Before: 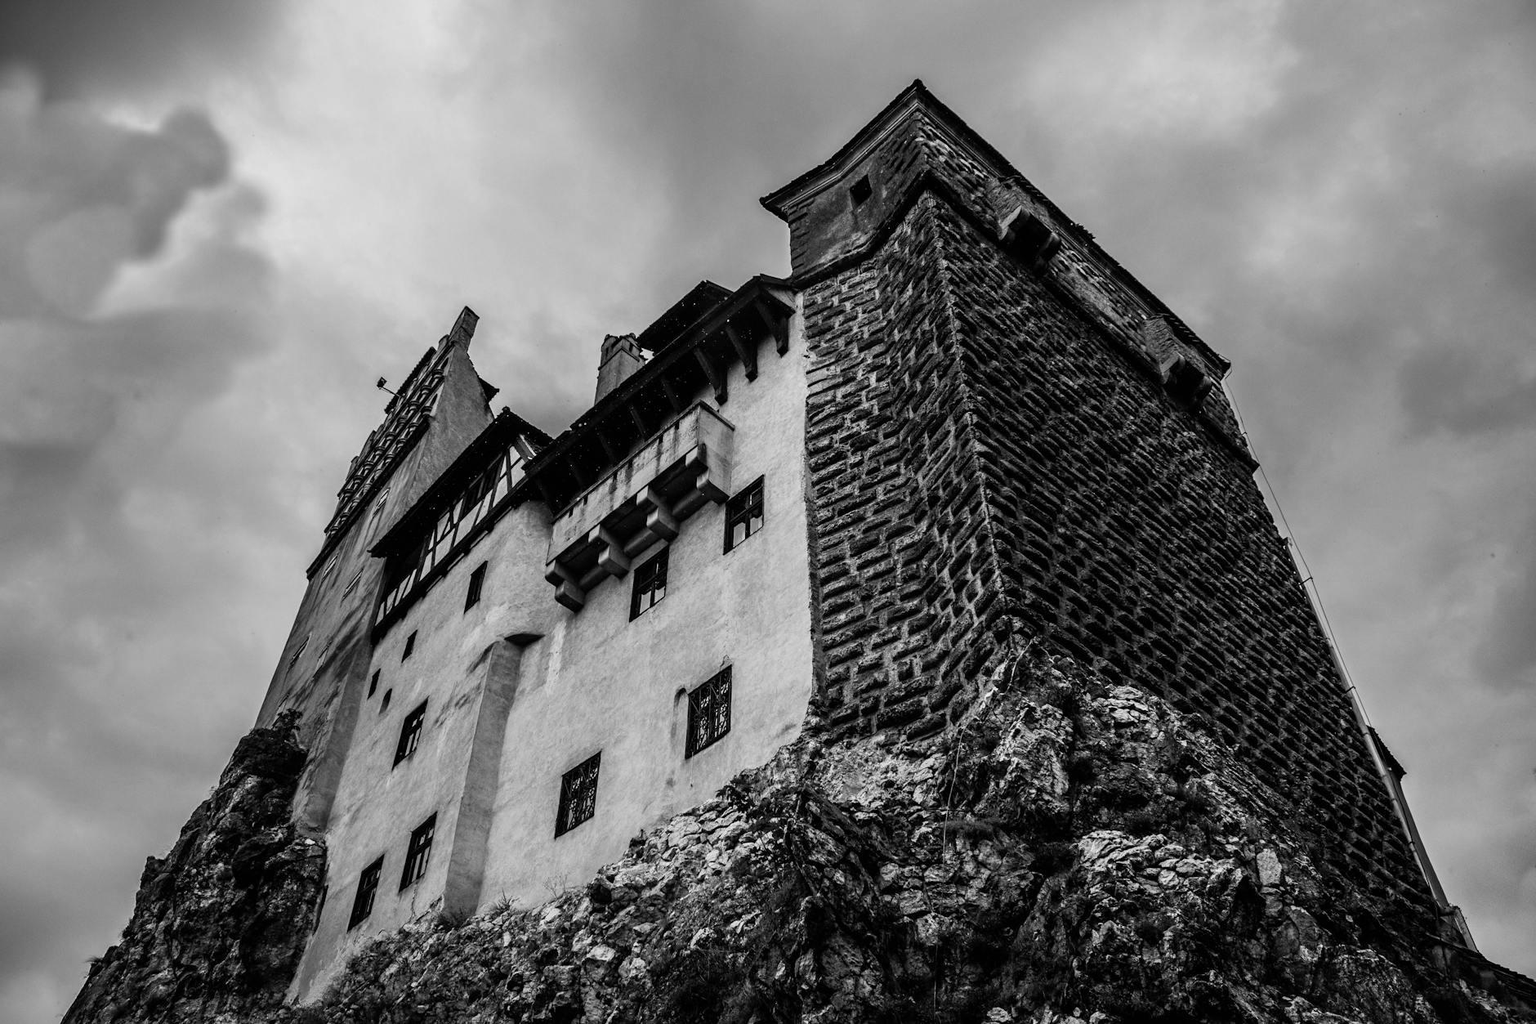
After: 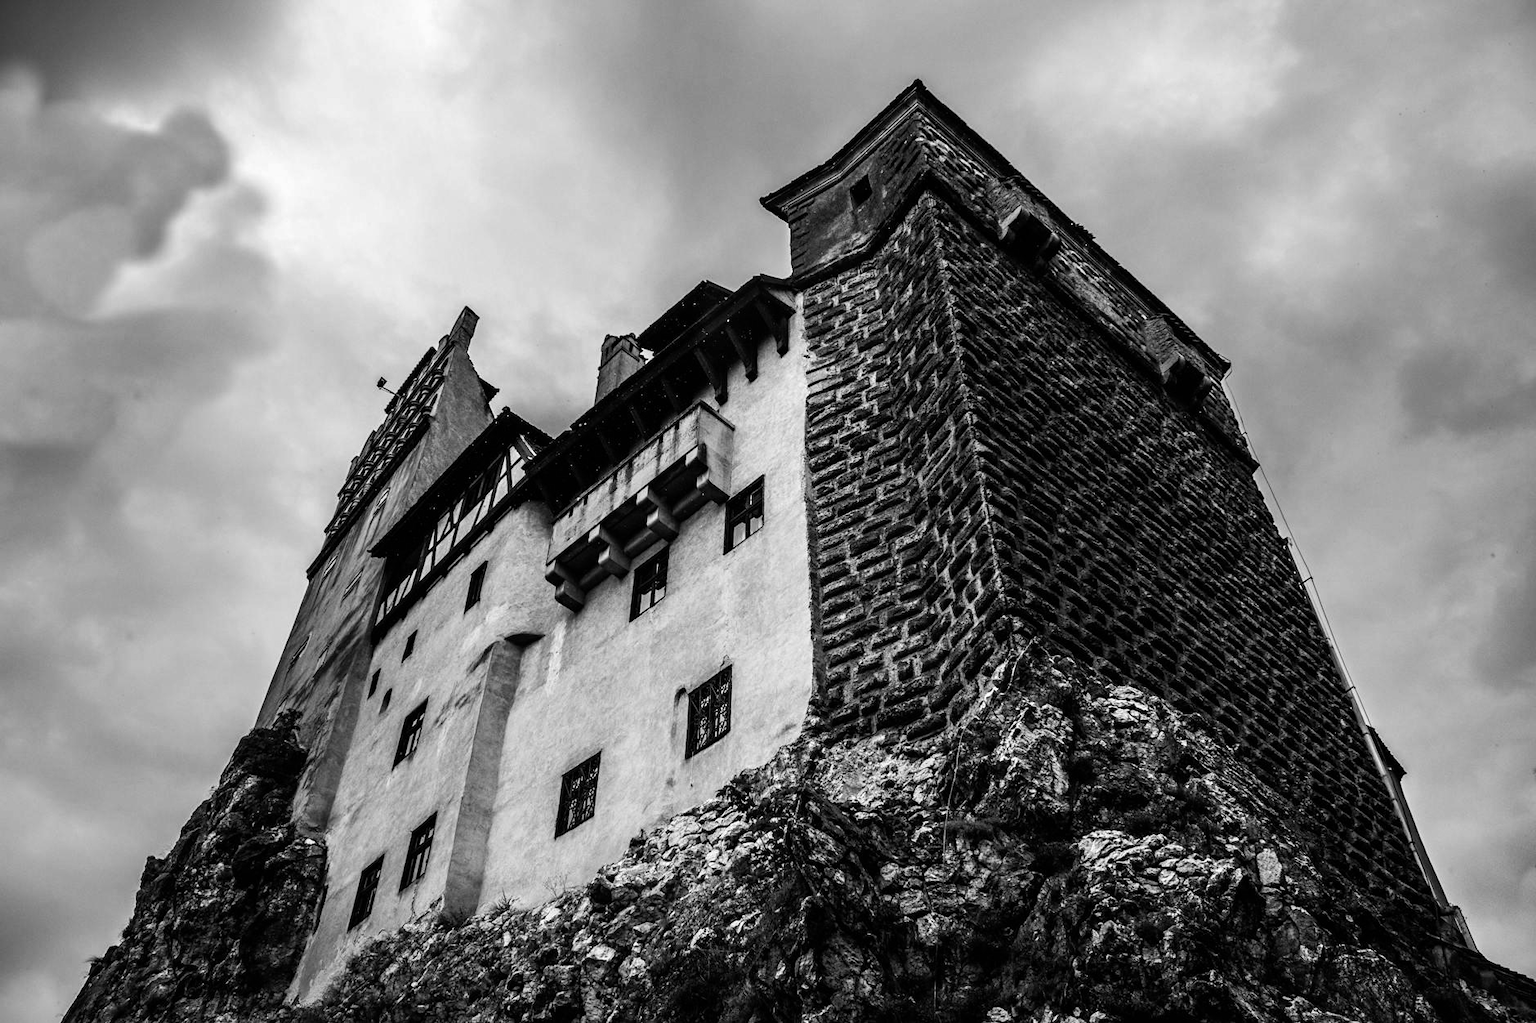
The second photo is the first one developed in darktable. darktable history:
tone equalizer: -8 EV -0.433 EV, -7 EV -0.398 EV, -6 EV -0.303 EV, -5 EV -0.193 EV, -3 EV 0.223 EV, -2 EV 0.332 EV, -1 EV 0.385 EV, +0 EV 0.414 EV, edges refinement/feathering 500, mask exposure compensation -1.57 EV, preserve details no
